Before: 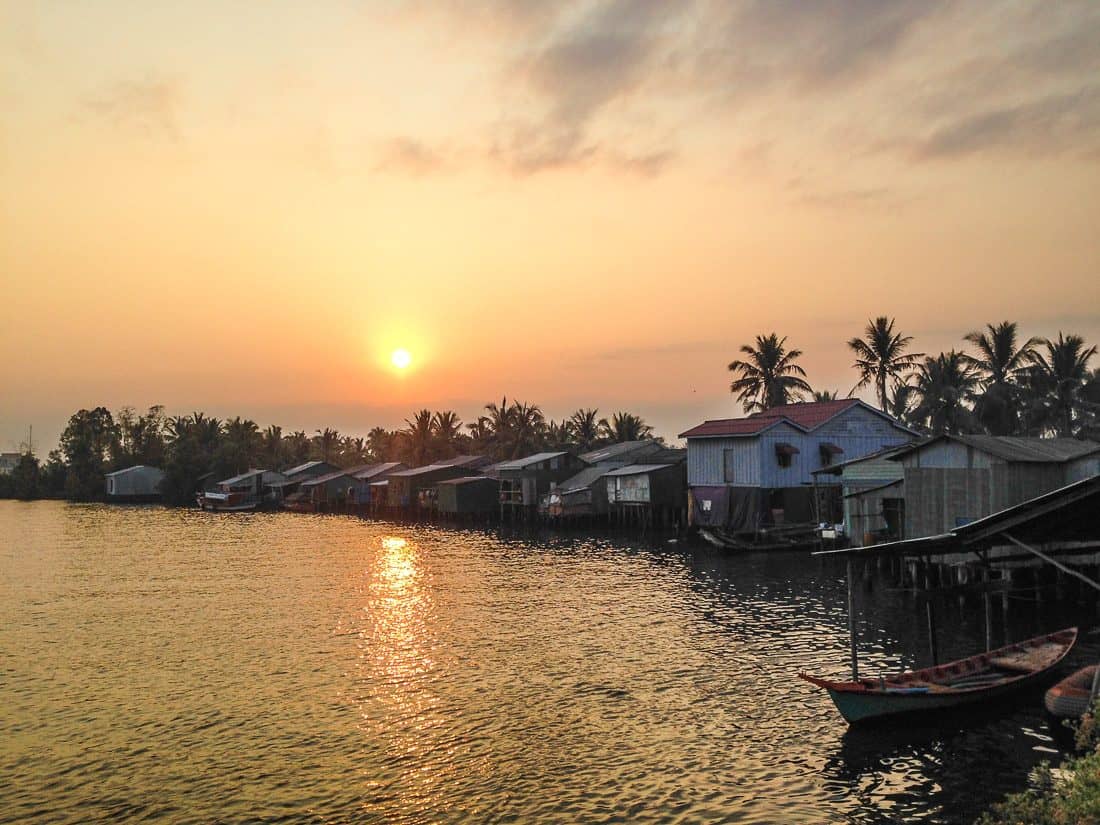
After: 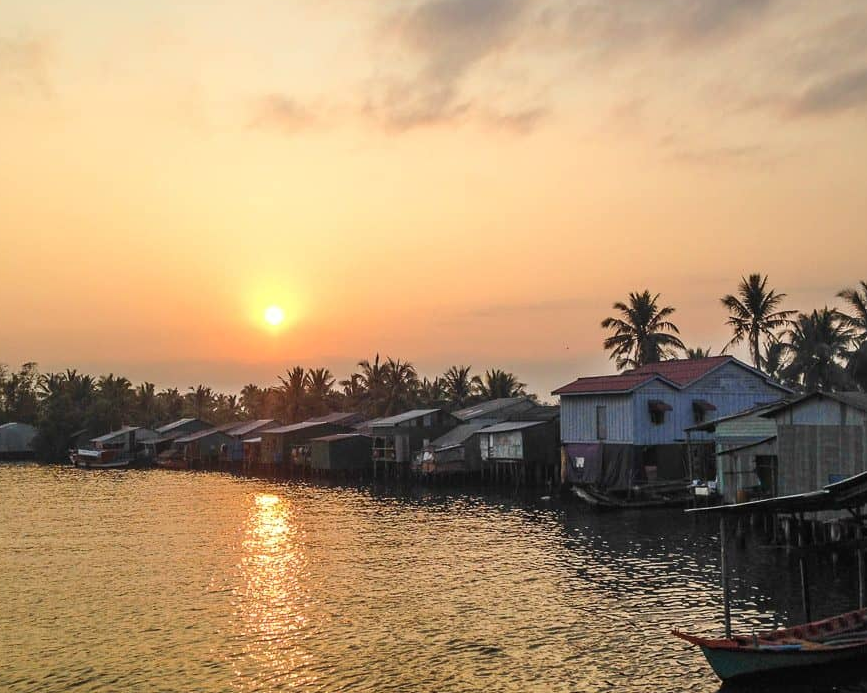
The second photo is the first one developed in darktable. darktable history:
crop: left 11.574%, top 5.262%, right 9.603%, bottom 10.64%
tone equalizer: on, module defaults
